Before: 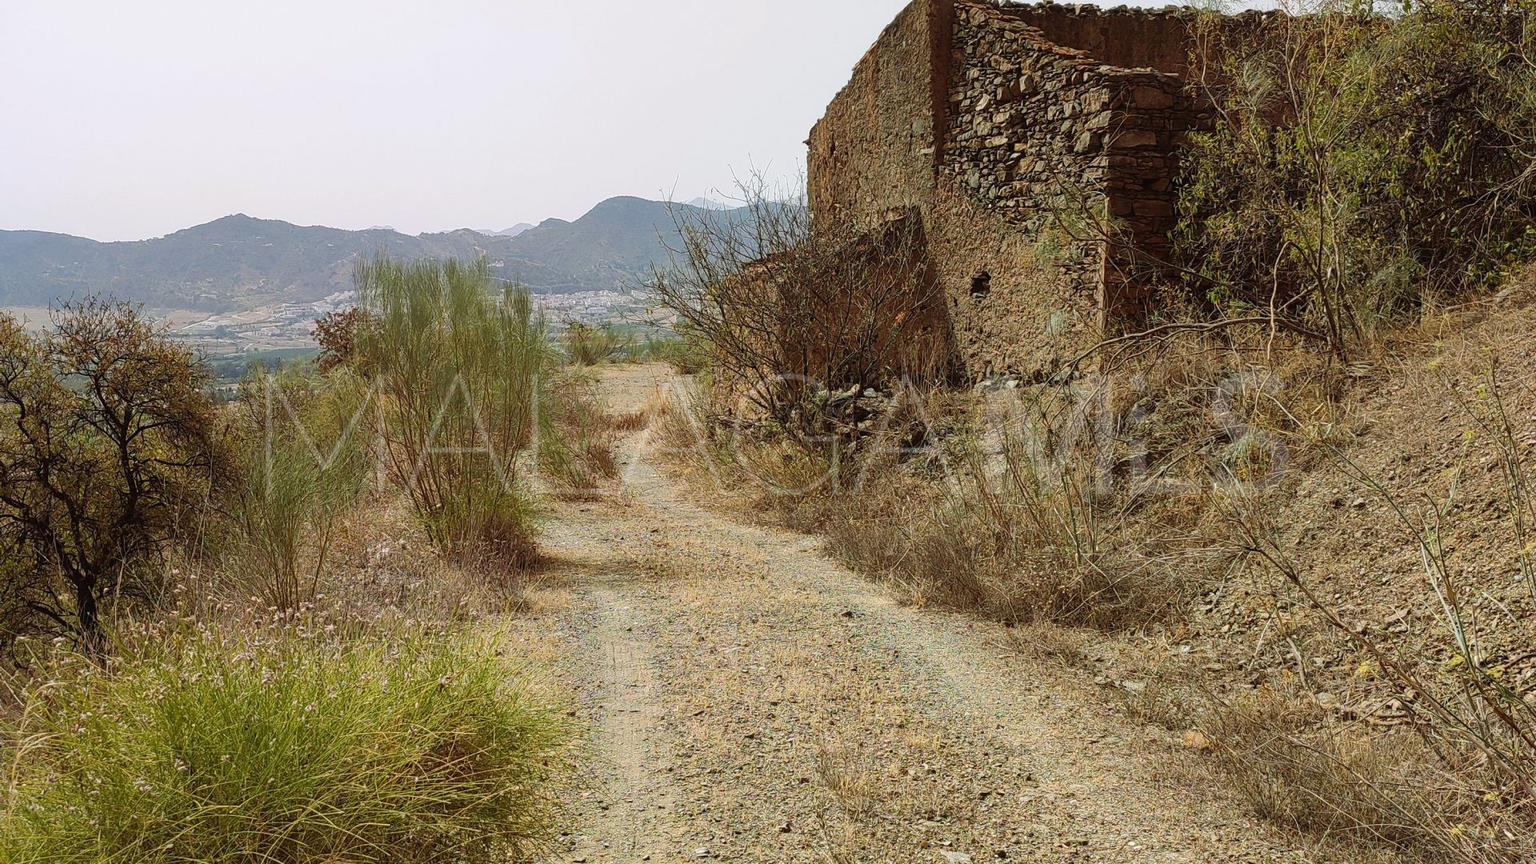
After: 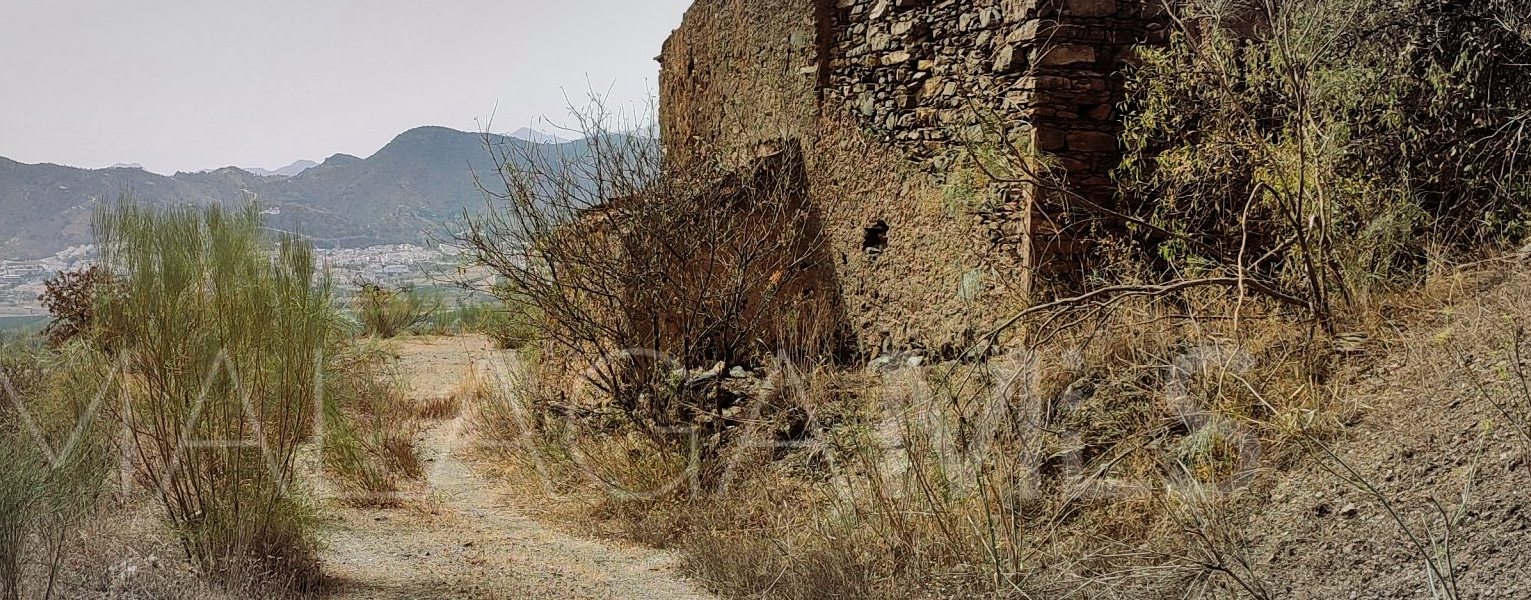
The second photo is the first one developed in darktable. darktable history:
crop: left 18.249%, top 11.089%, right 2.012%, bottom 33.302%
vignetting: brightness -0.173, automatic ratio true
shadows and highlights: soften with gaussian
filmic rgb: middle gray luminance 18.36%, black relative exposure -11.49 EV, white relative exposure 2.56 EV, target black luminance 0%, hardness 8.46, latitude 98.9%, contrast 1.08, shadows ↔ highlights balance 0.747%
